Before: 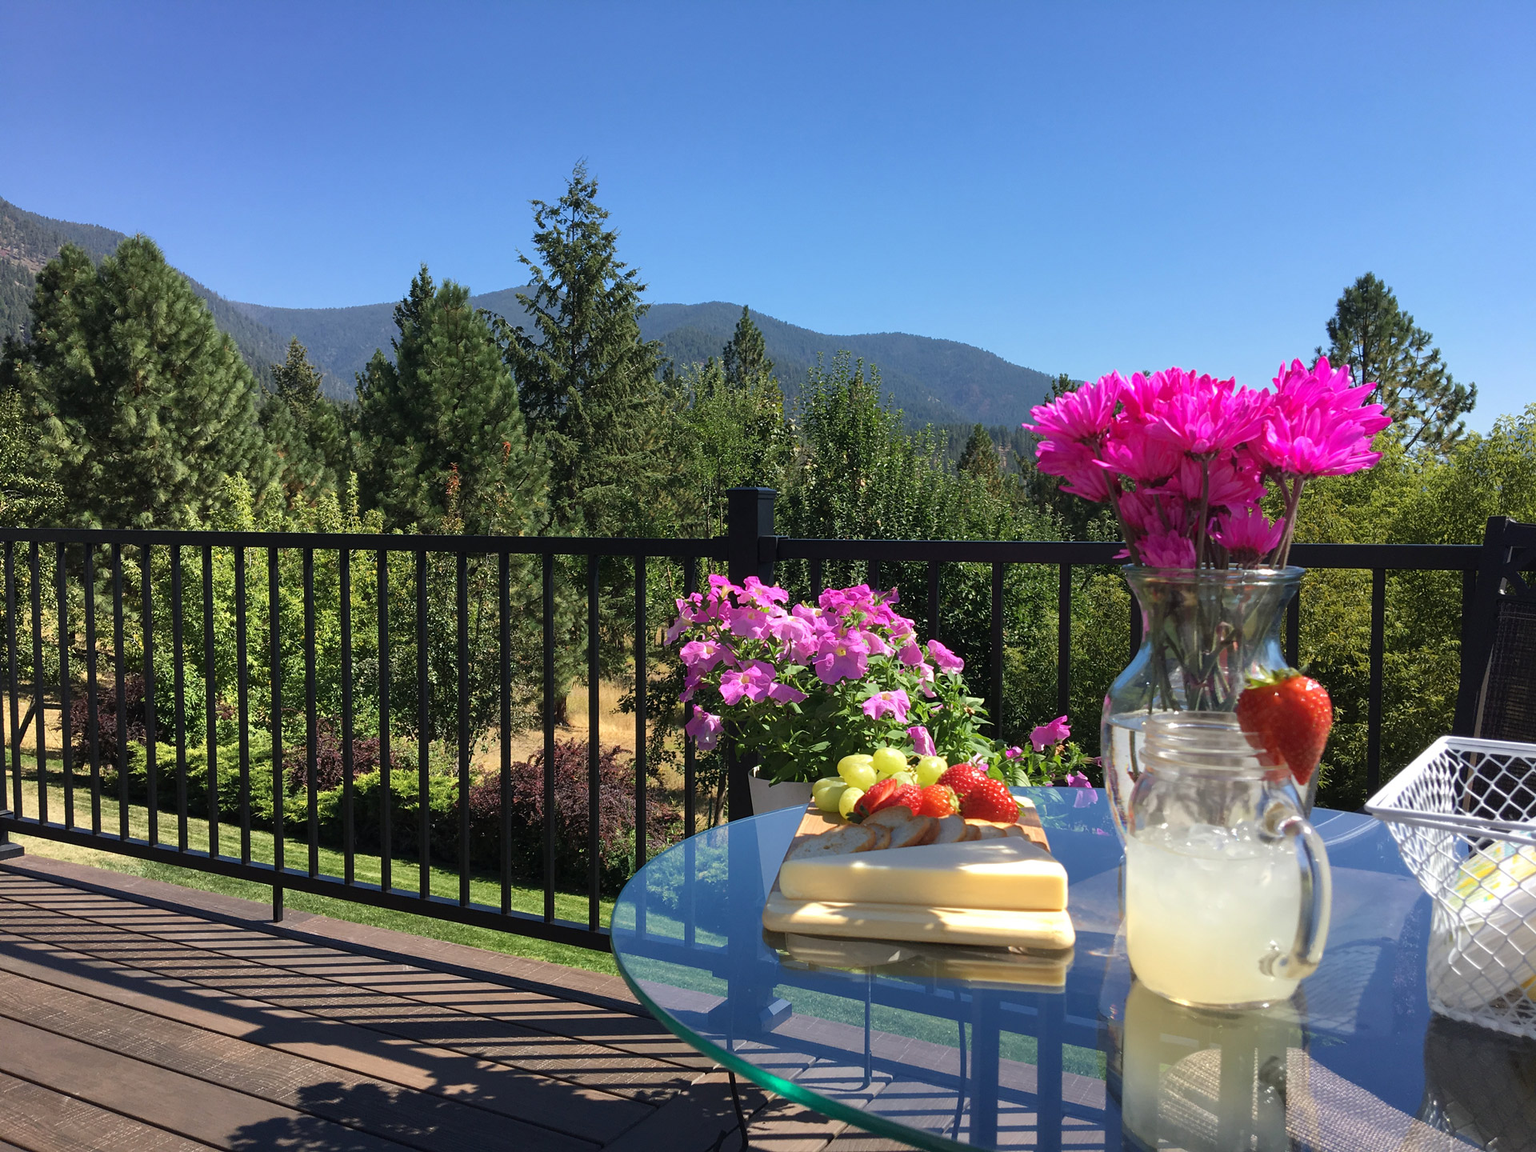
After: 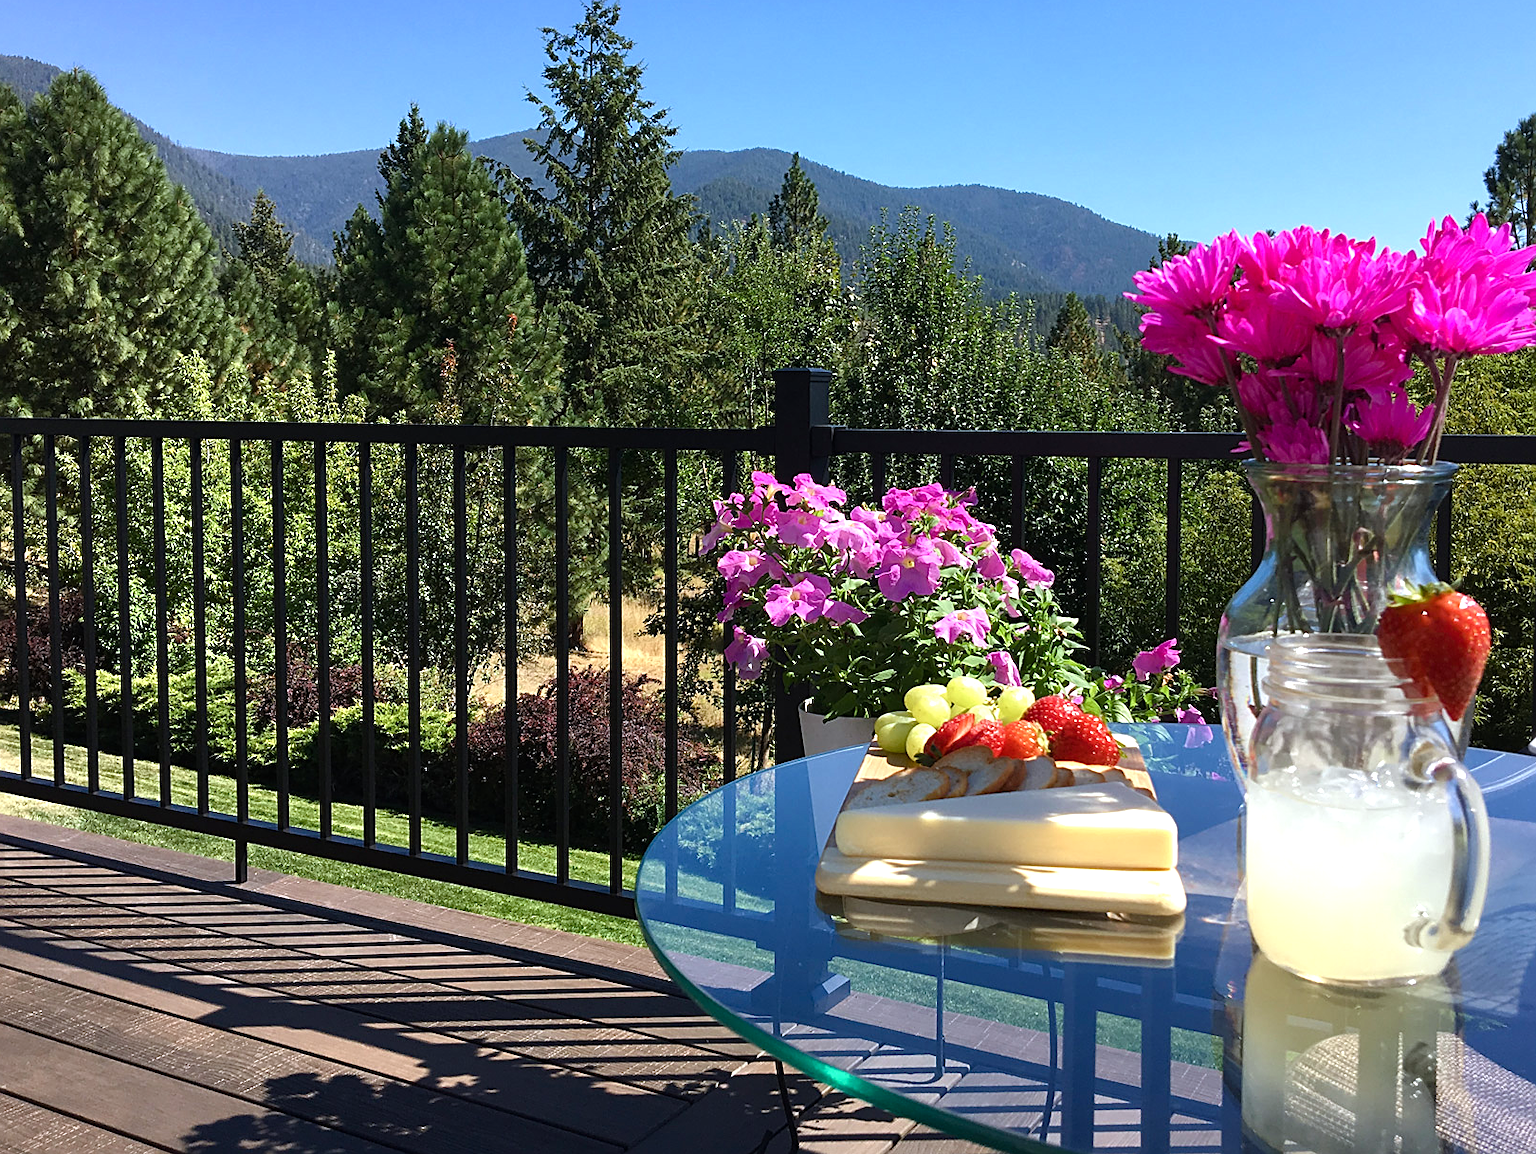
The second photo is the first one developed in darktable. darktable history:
crop and rotate: left 4.892%, top 15.352%, right 10.708%
sharpen: on, module defaults
exposure: compensate exposure bias true, compensate highlight preservation false
color balance rgb: highlights gain › luminance 16.726%, highlights gain › chroma 2.883%, highlights gain › hue 258.6°, perceptual saturation grading › global saturation 0.004%, perceptual saturation grading › highlights -19.851%, perceptual saturation grading › shadows 19.366%, global vibrance 25.062%, contrast 10.609%
